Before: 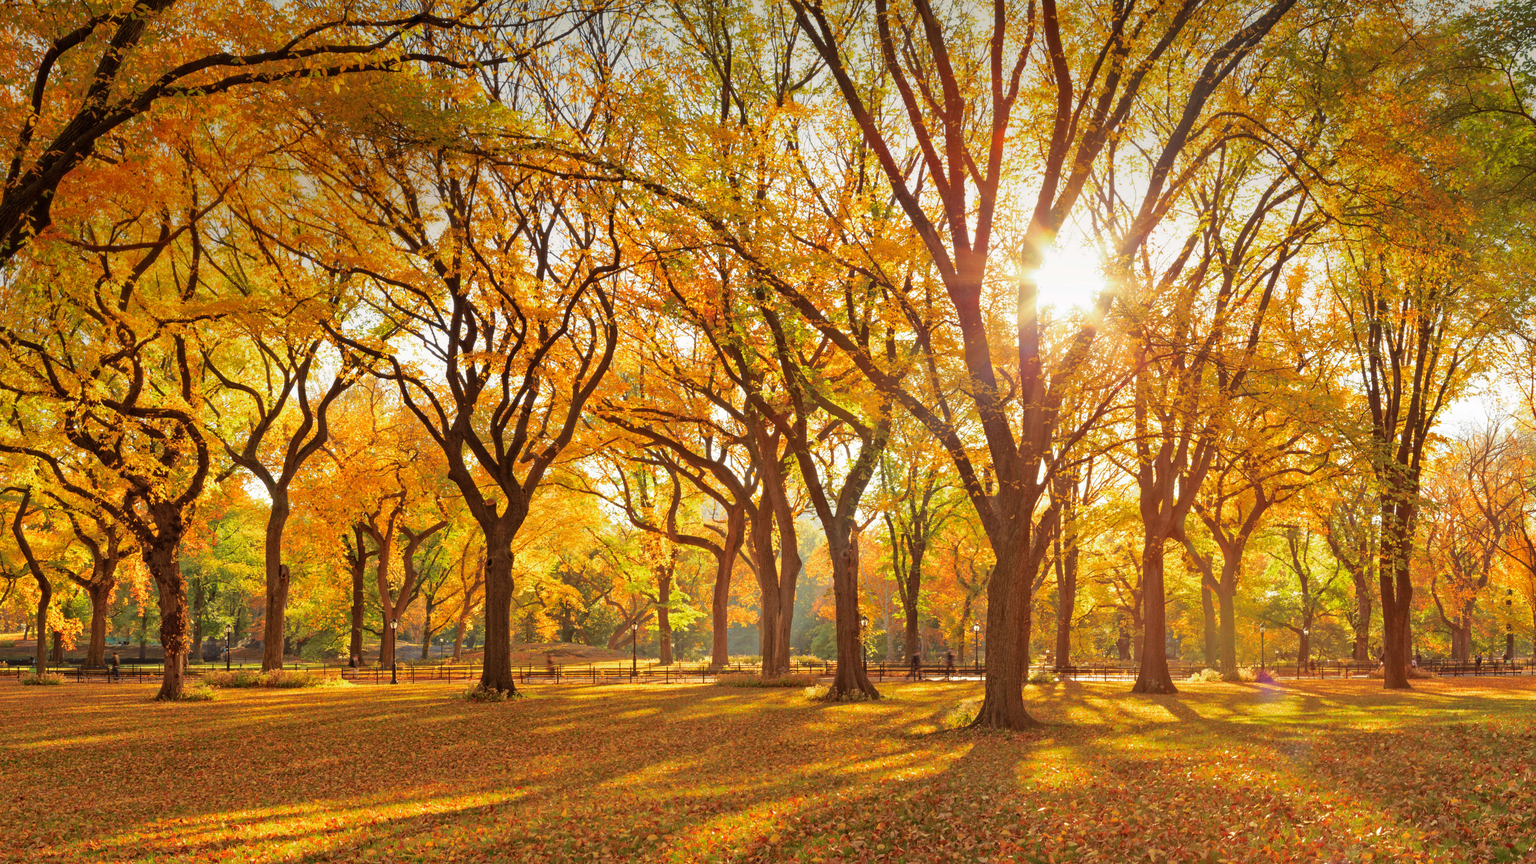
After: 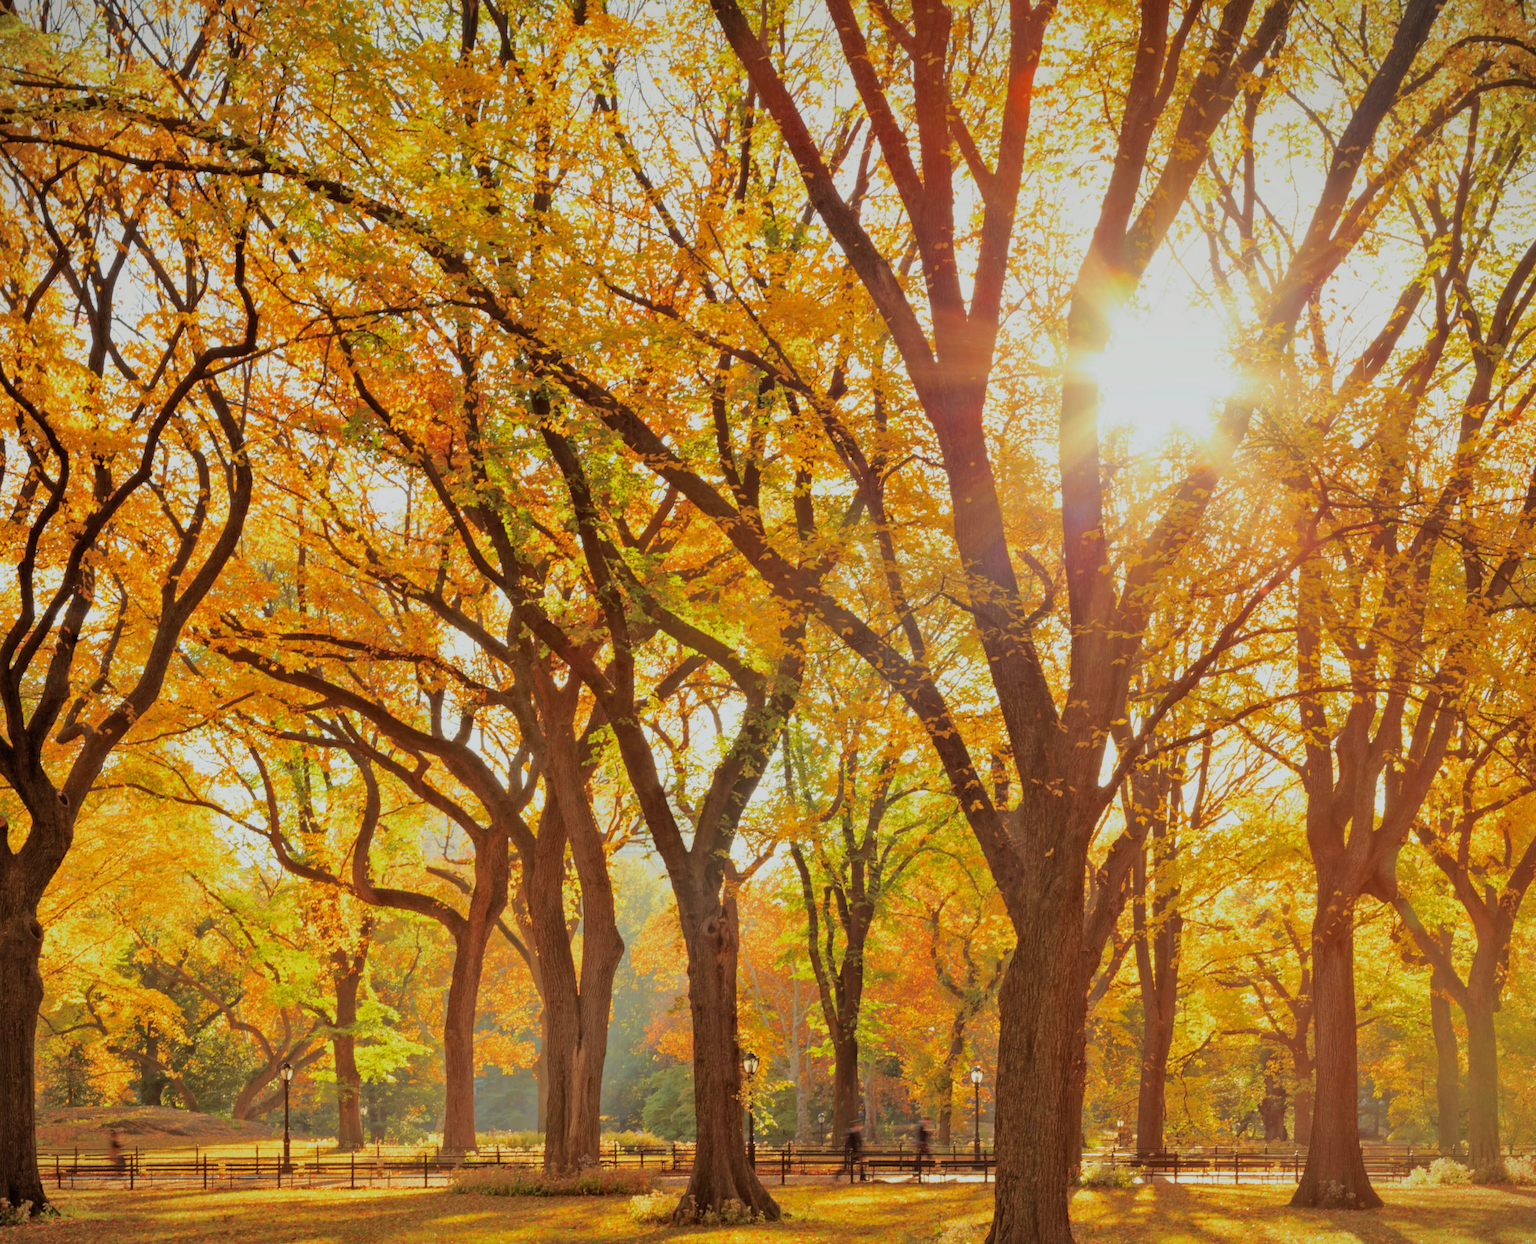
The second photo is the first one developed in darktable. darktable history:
white balance: red 0.978, blue 0.999
filmic rgb: black relative exposure -7.82 EV, white relative exposure 4.29 EV, hardness 3.86, color science v6 (2022)
crop: left 32.075%, top 10.976%, right 18.355%, bottom 17.596%
vignetting: fall-off start 100%, fall-off radius 71%, brightness -0.434, saturation -0.2, width/height ratio 1.178, dithering 8-bit output, unbound false
